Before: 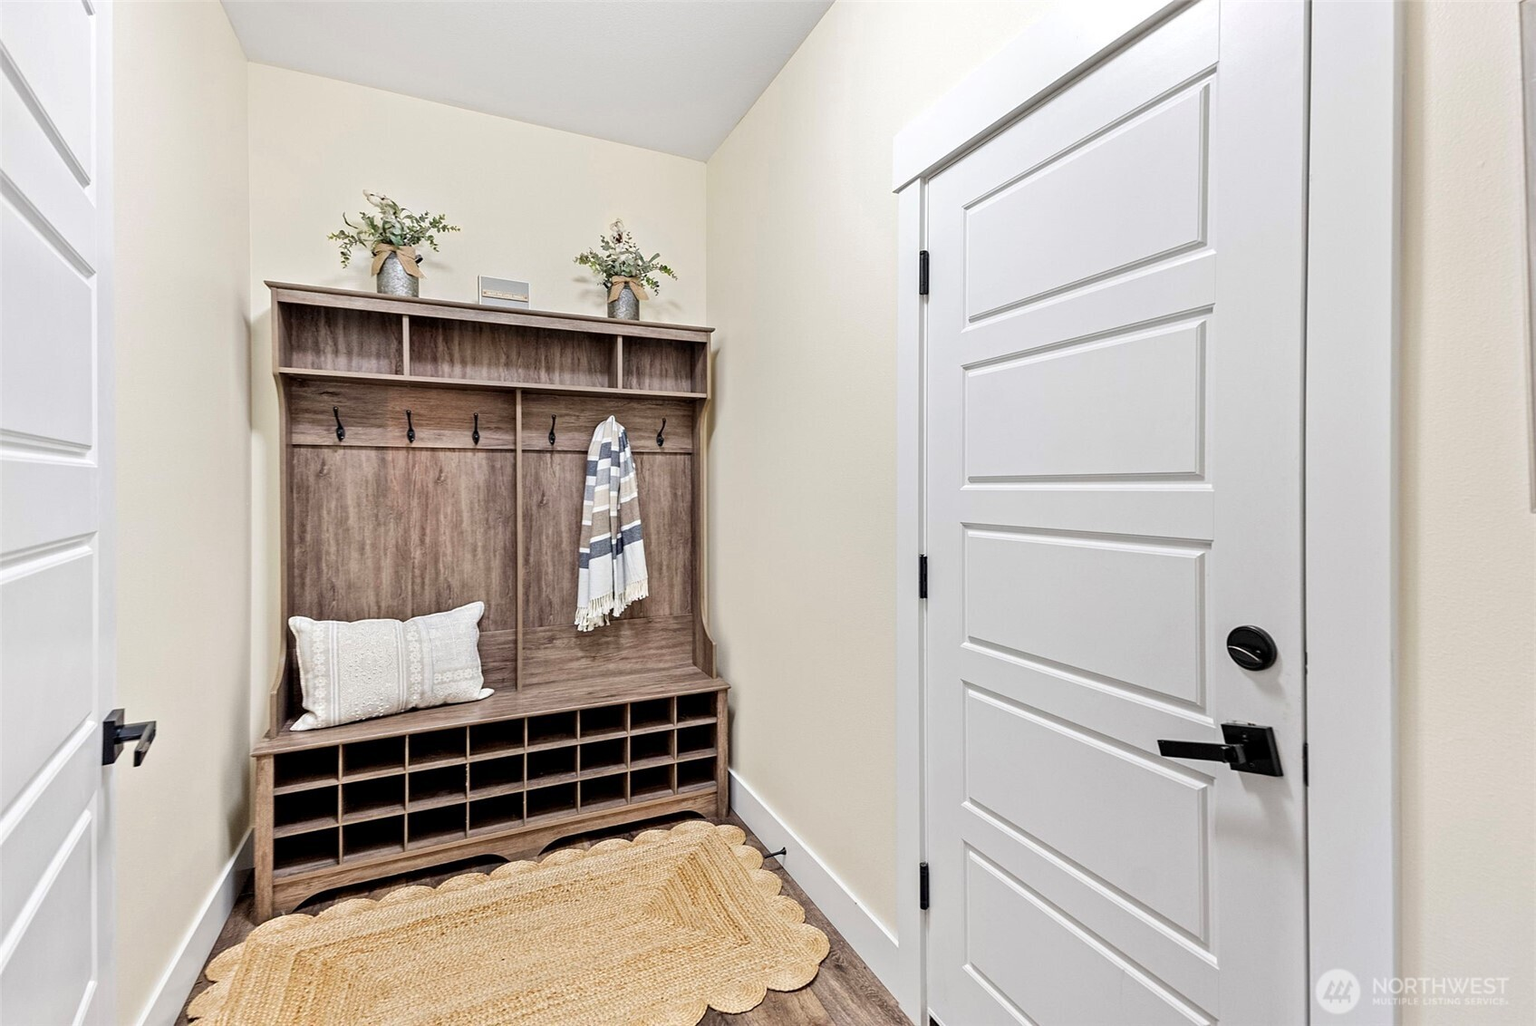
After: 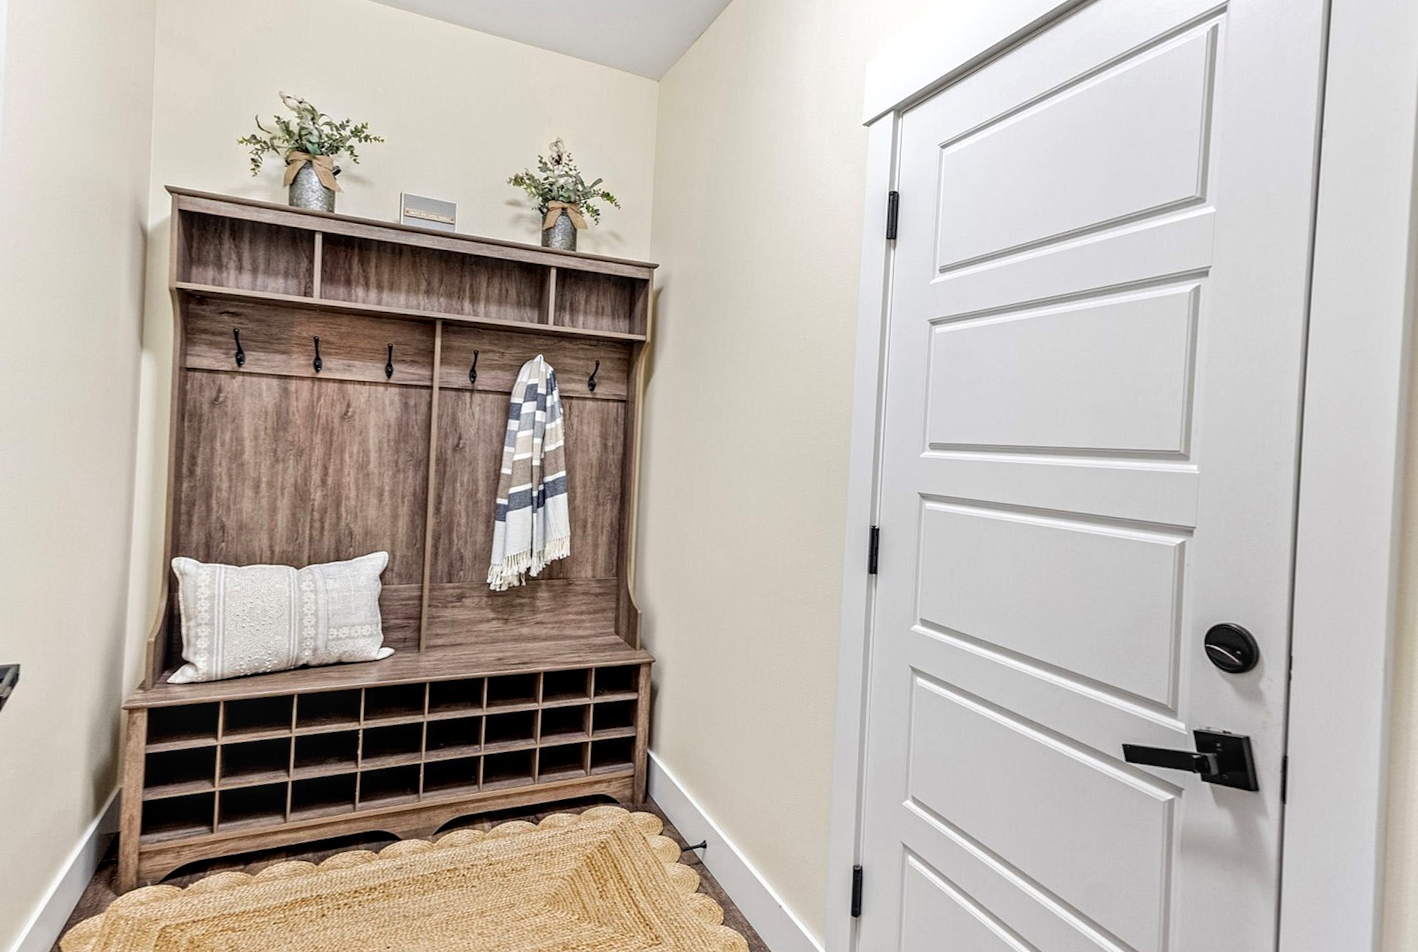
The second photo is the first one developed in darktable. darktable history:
crop and rotate: angle -3.05°, left 5.078%, top 5.177%, right 4.684%, bottom 4.092%
local contrast: on, module defaults
